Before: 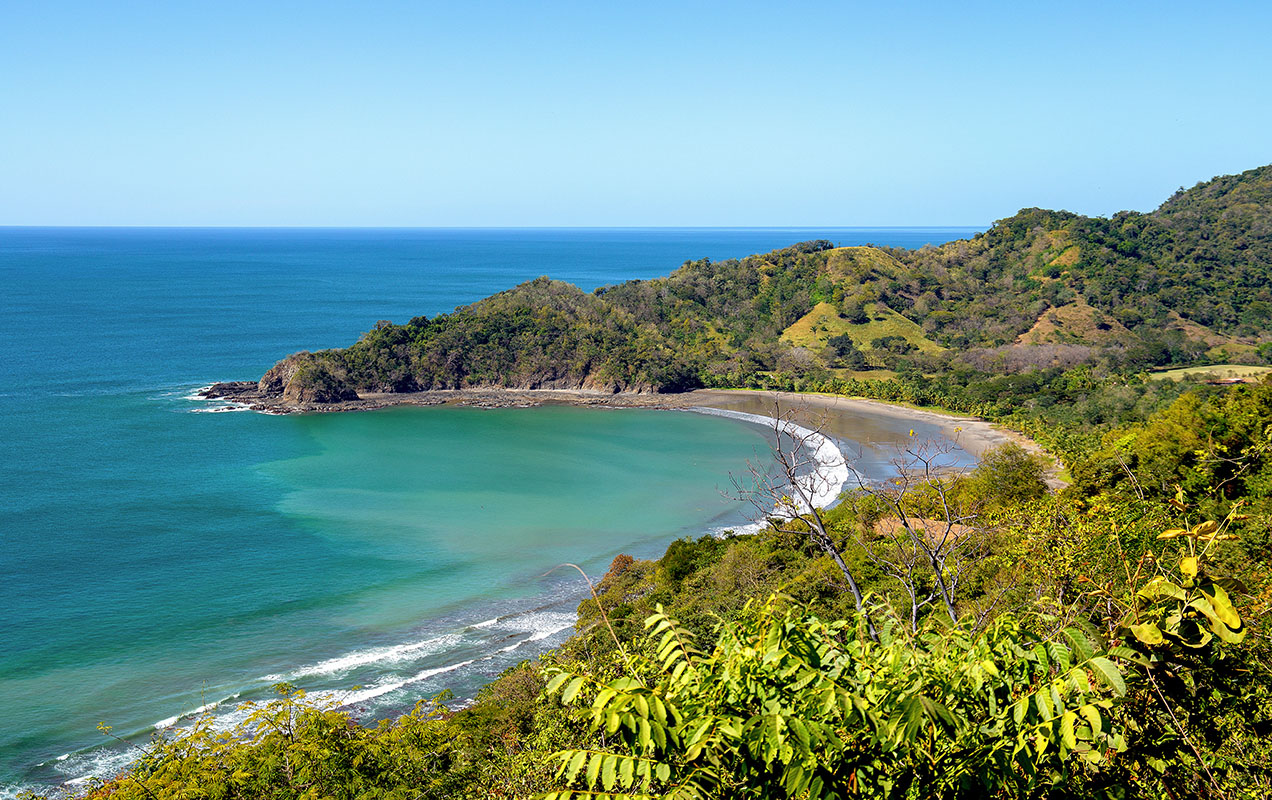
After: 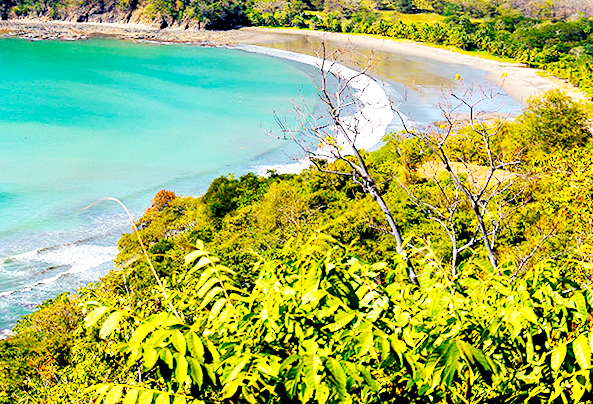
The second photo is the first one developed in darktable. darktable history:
rotate and perspective: rotation 1.72°, automatic cropping off
base curve: curves: ch0 [(0, 0) (0.007, 0.004) (0.027, 0.03) (0.046, 0.07) (0.207, 0.54) (0.442, 0.872) (0.673, 0.972) (1, 1)], preserve colors none
color balance rgb: shadows lift › chroma 2%, shadows lift › hue 217.2°, power › hue 60°, highlights gain › chroma 1%, highlights gain › hue 69.6°, global offset › luminance -0.5%, perceptual saturation grading › global saturation 15%, global vibrance 15%
crop: left 35.976%, top 45.819%, right 18.162%, bottom 5.807%
